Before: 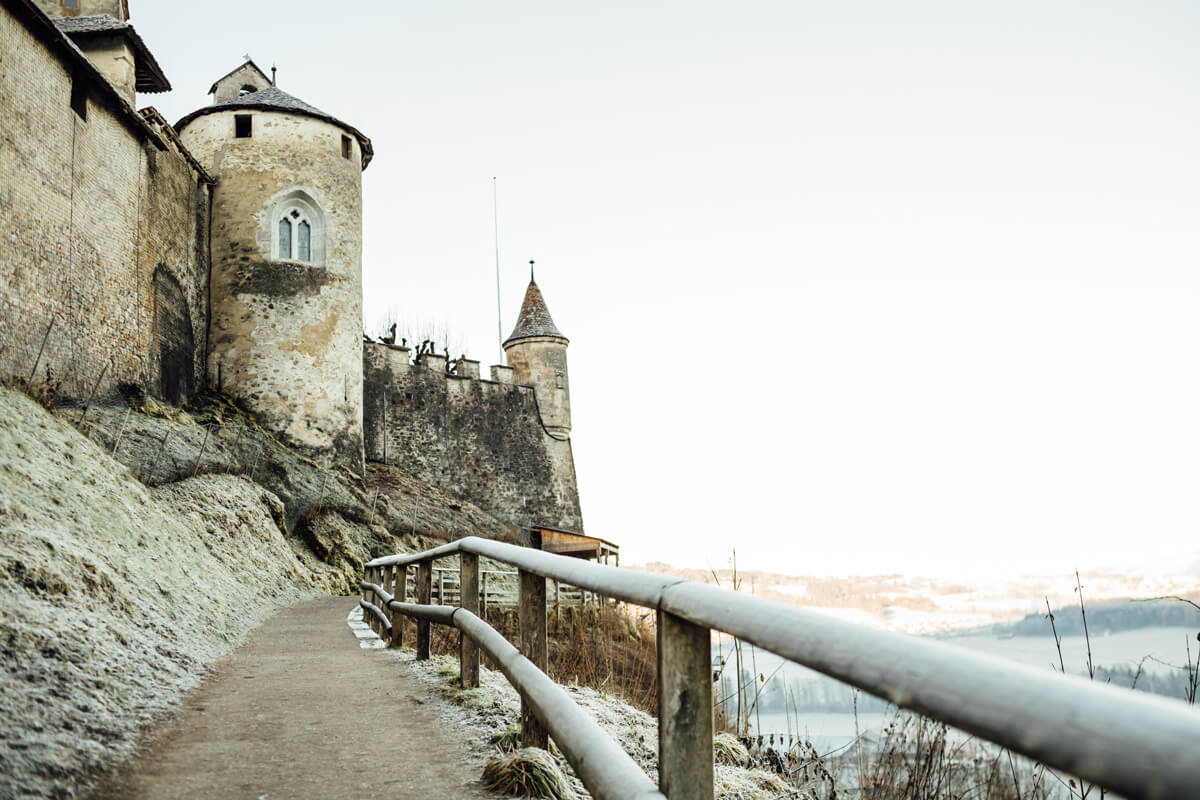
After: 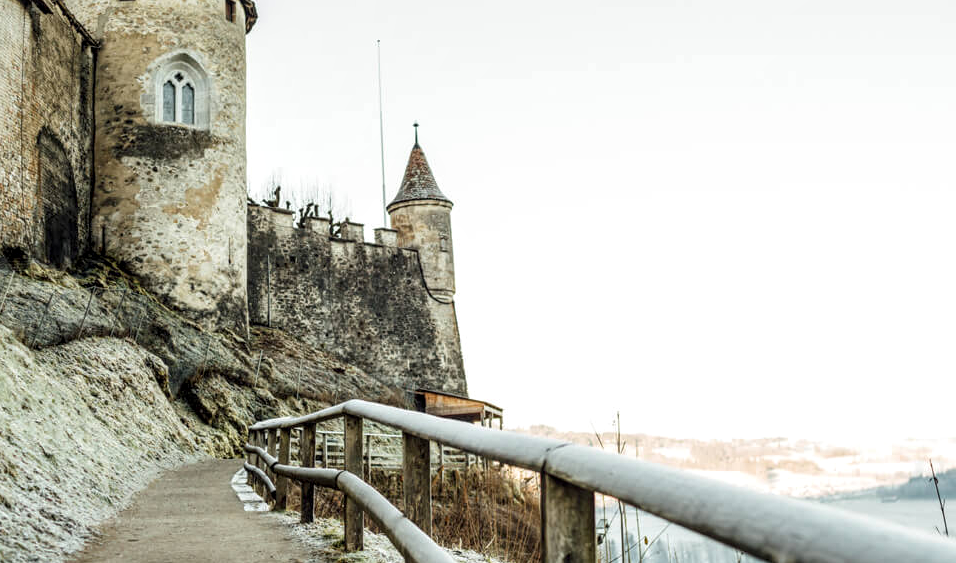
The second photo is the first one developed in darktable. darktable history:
crop: left 9.689%, top 17.16%, right 10.586%, bottom 12.346%
local contrast: detail 130%
